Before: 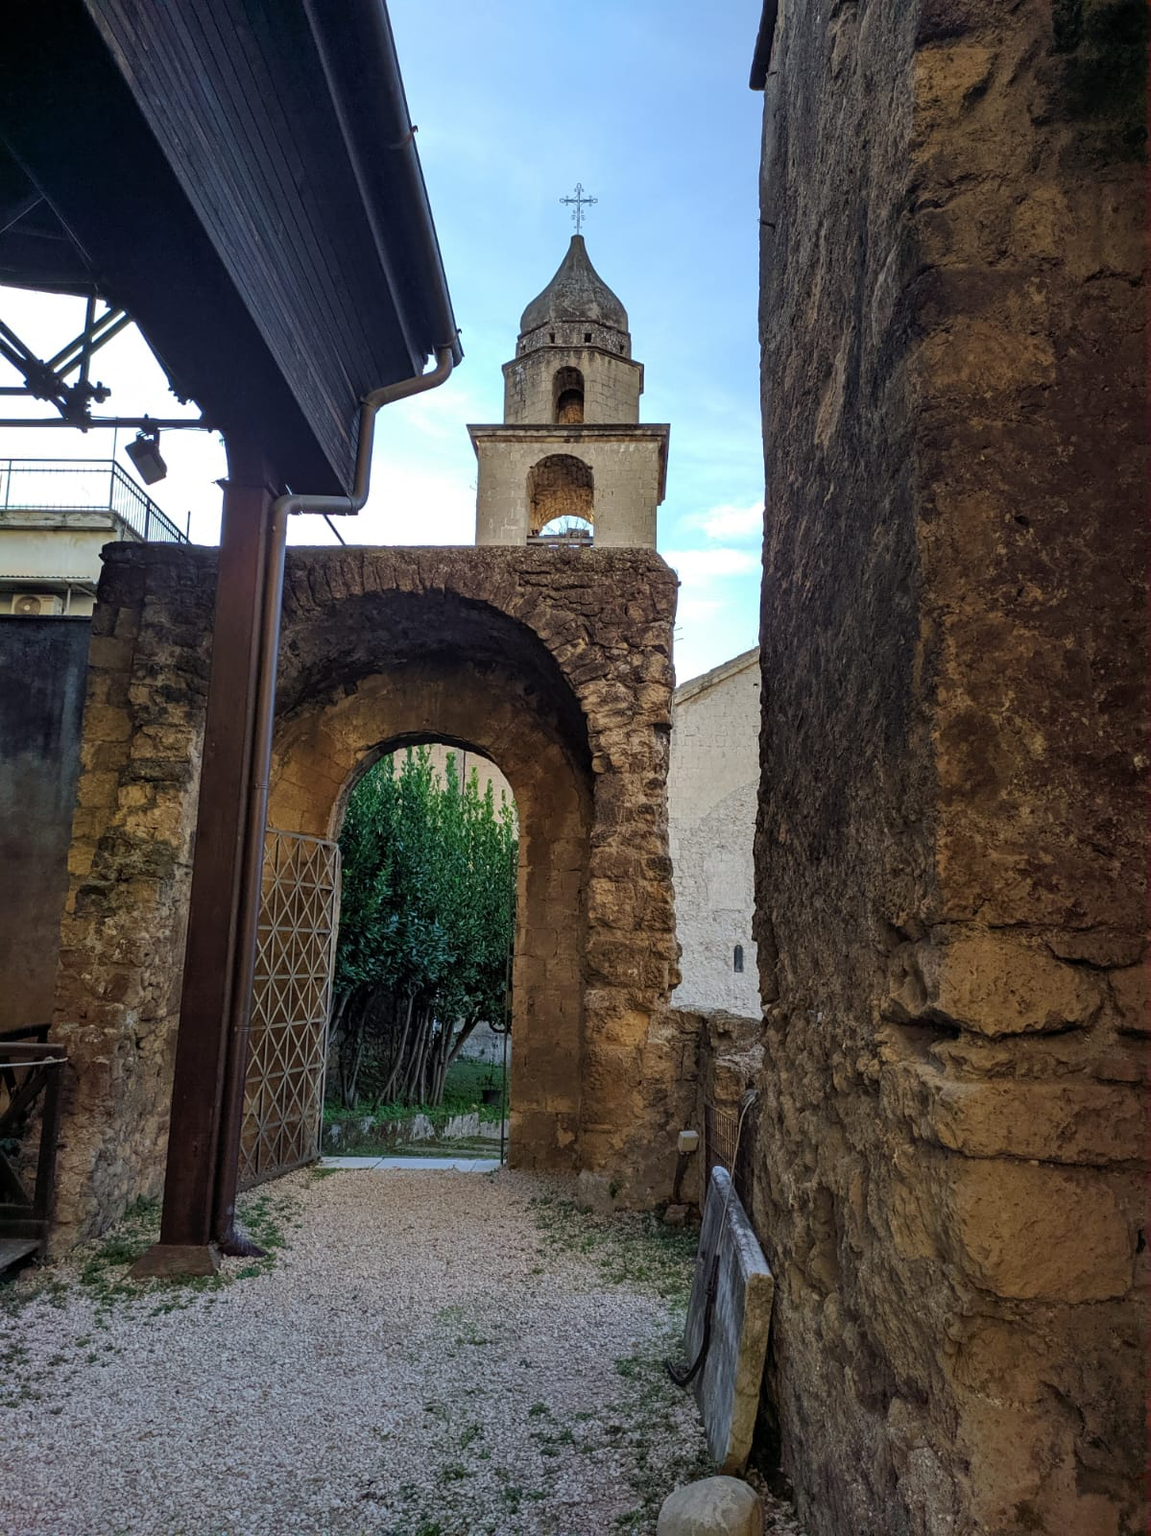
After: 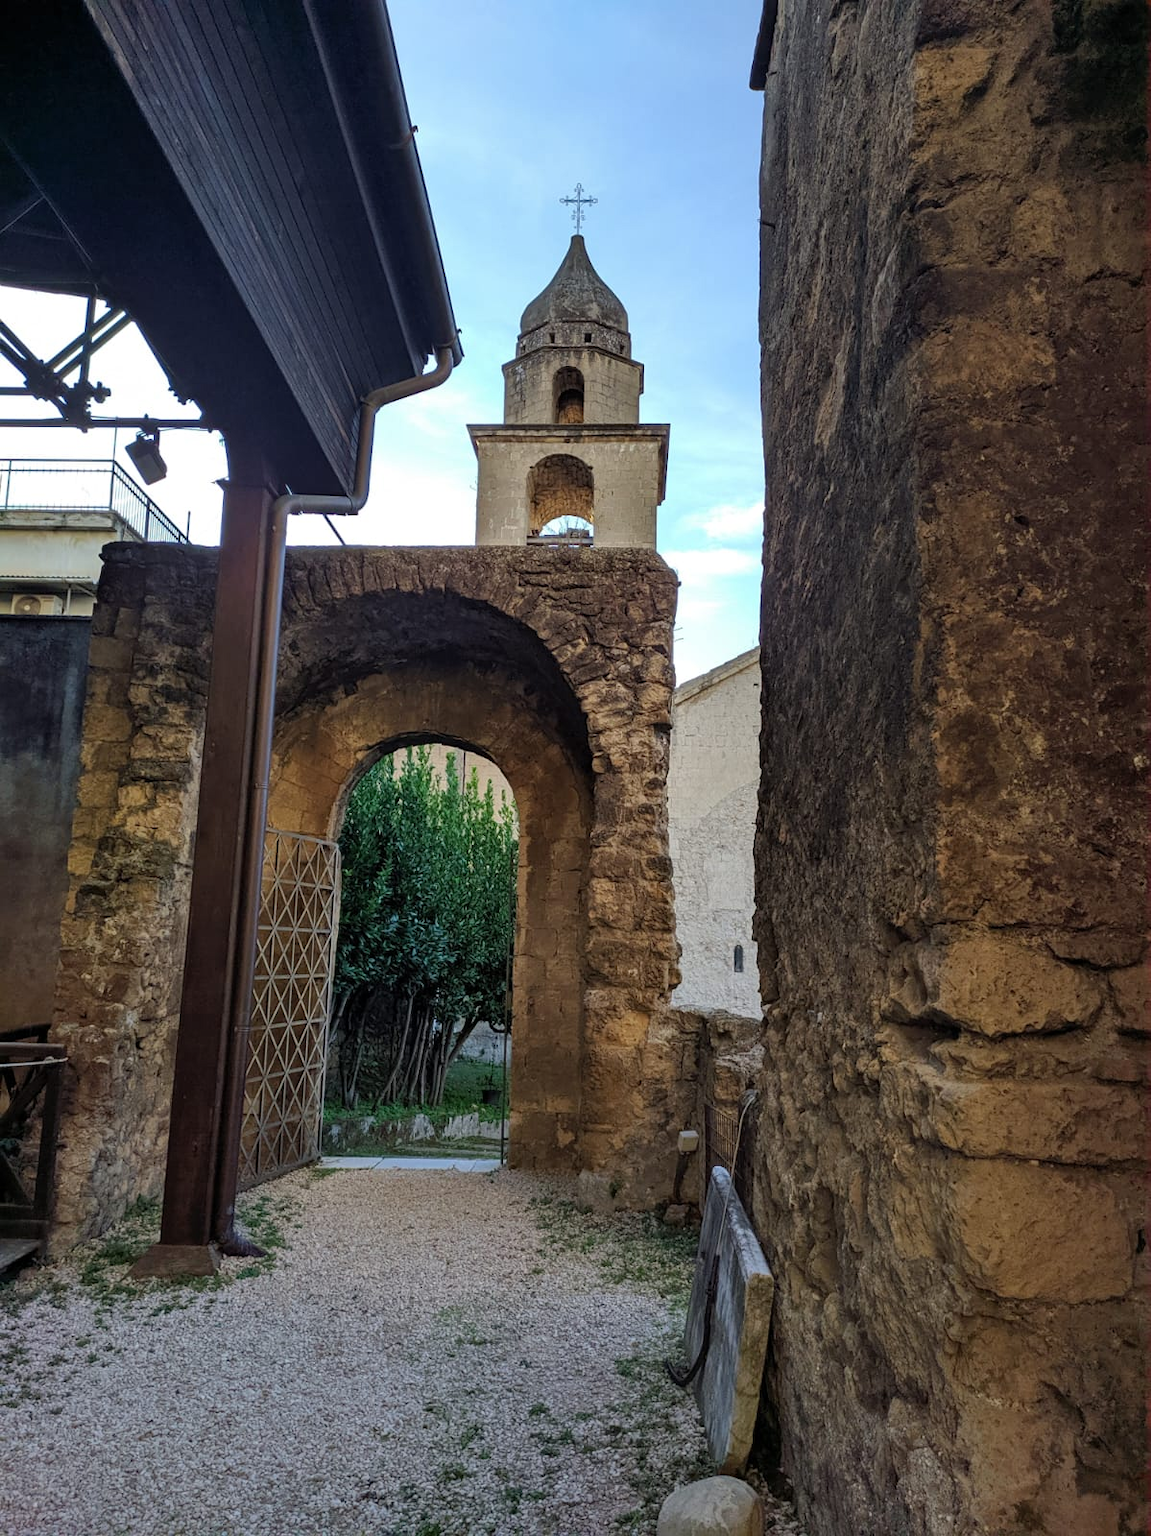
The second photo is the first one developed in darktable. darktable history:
shadows and highlights: radius 125.82, shadows 30.54, highlights -31.02, shadows color adjustment 99.13%, highlights color adjustment 0.343%, low approximation 0.01, soften with gaussian
